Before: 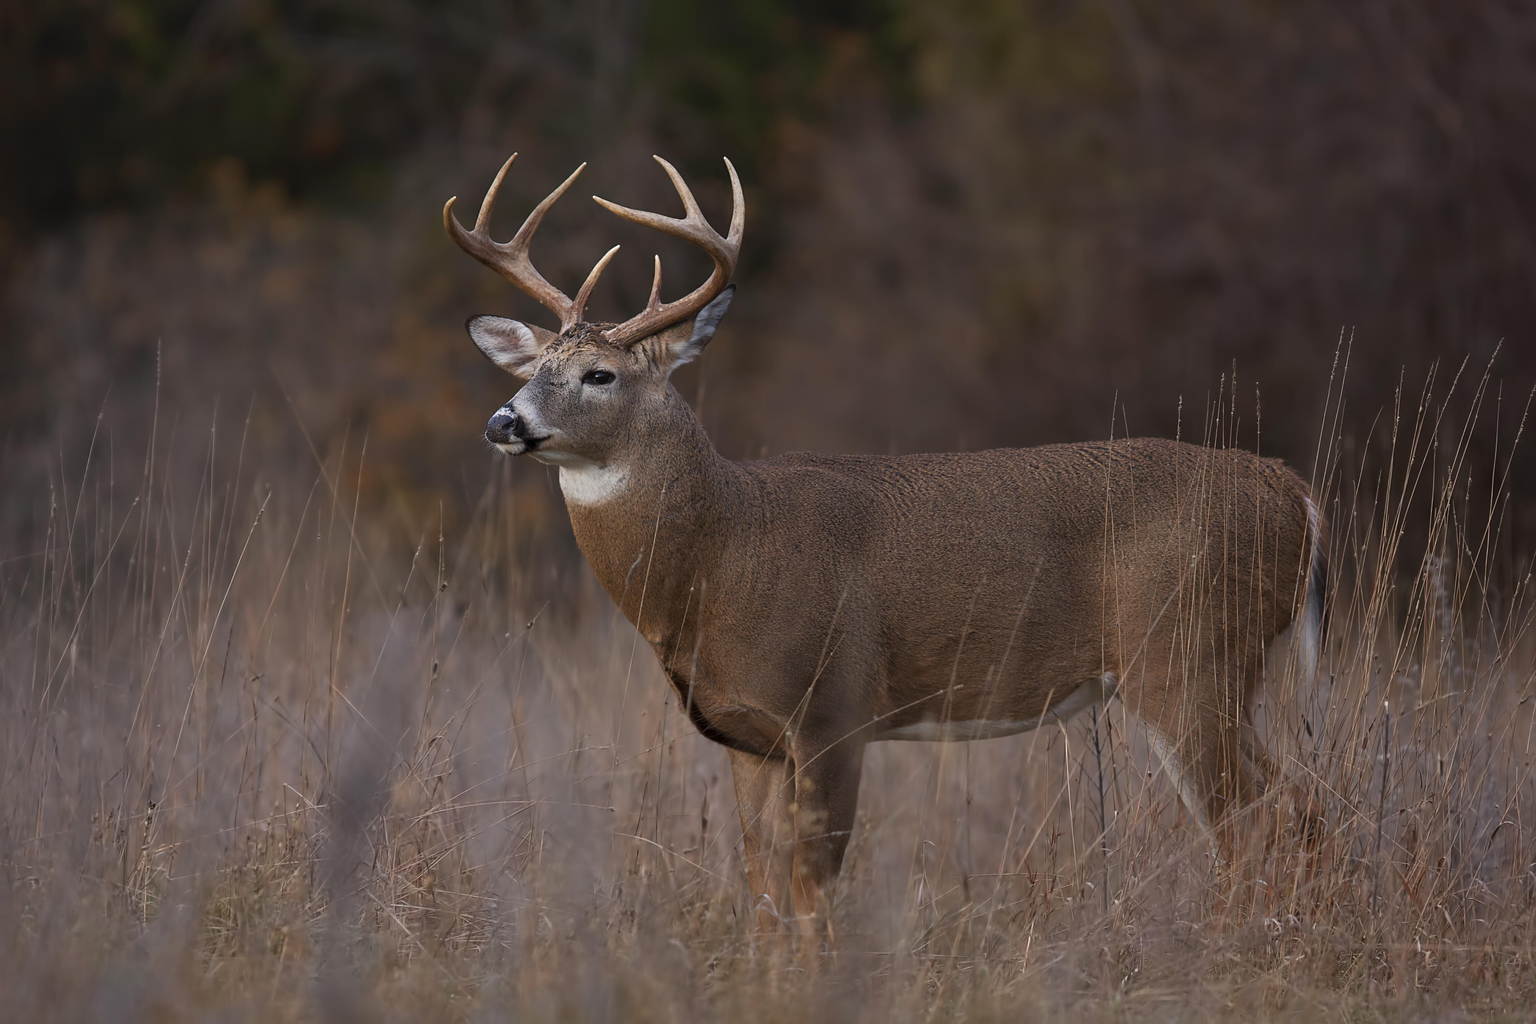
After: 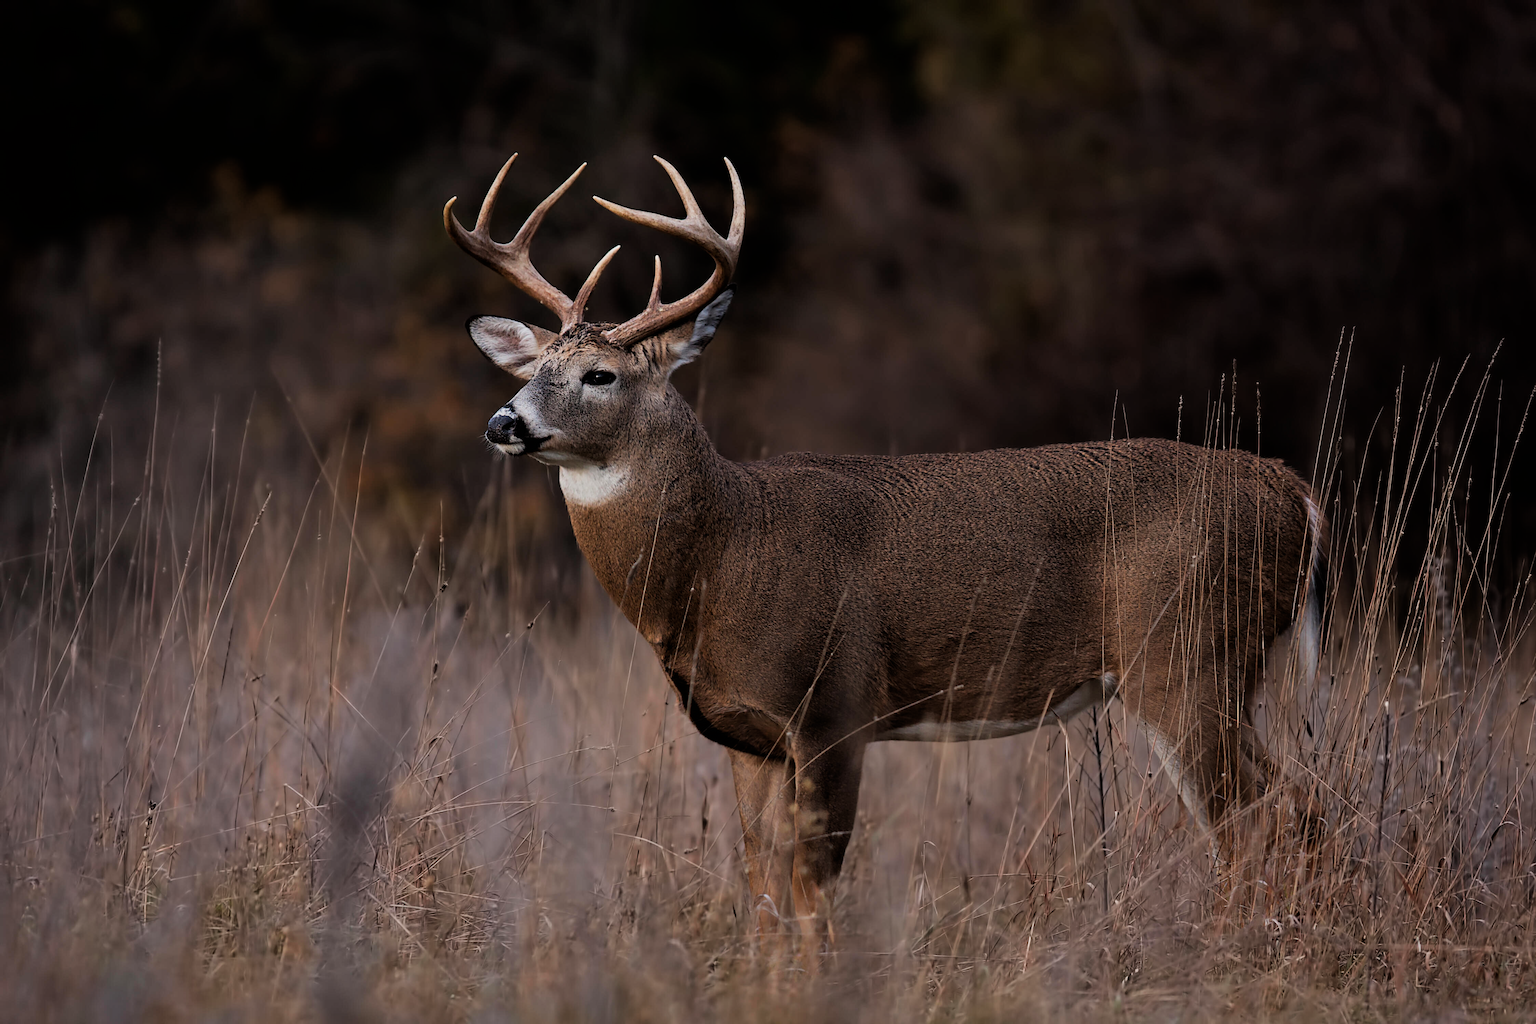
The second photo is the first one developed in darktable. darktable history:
haze removal: strength 0.026, distance 0.253, compatibility mode true, adaptive false
filmic rgb: black relative exposure -5.03 EV, white relative exposure 3.52 EV, hardness 3.19, contrast 1.3, highlights saturation mix -48.62%
